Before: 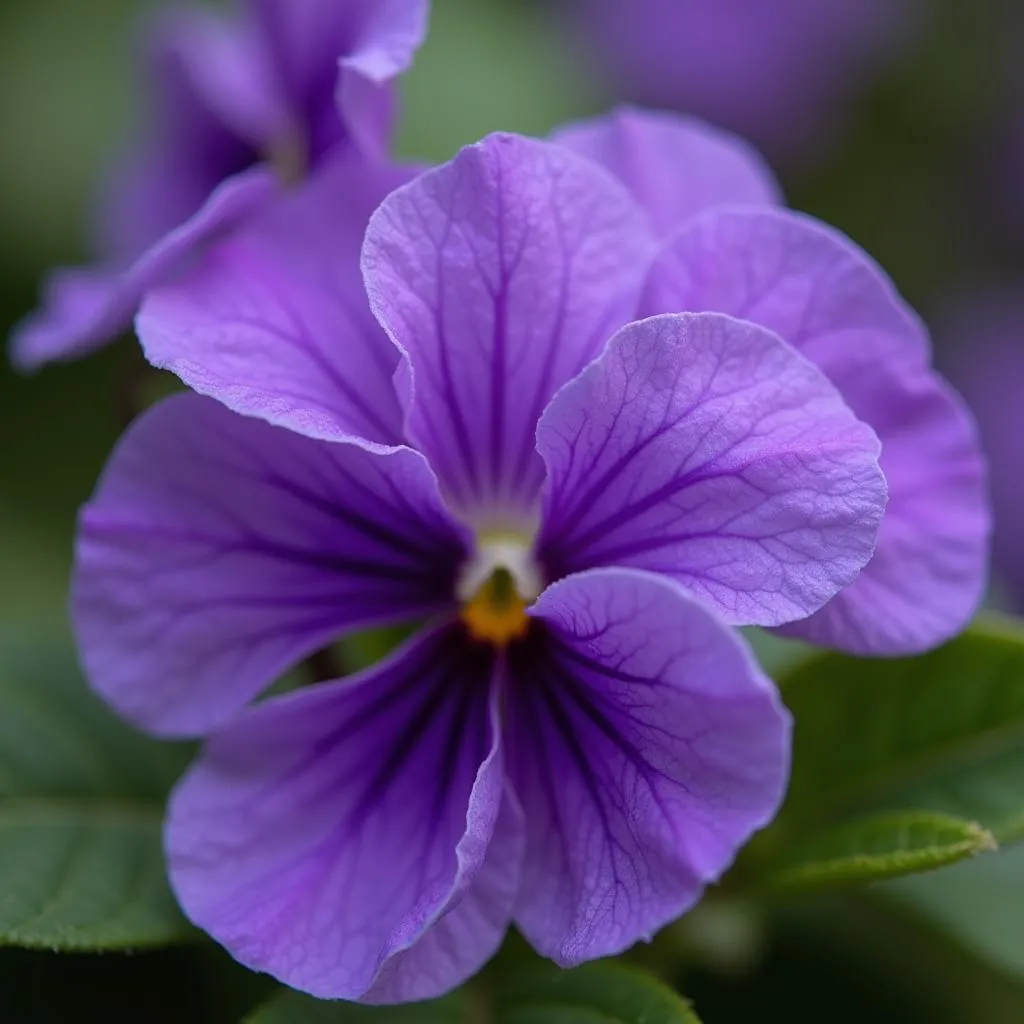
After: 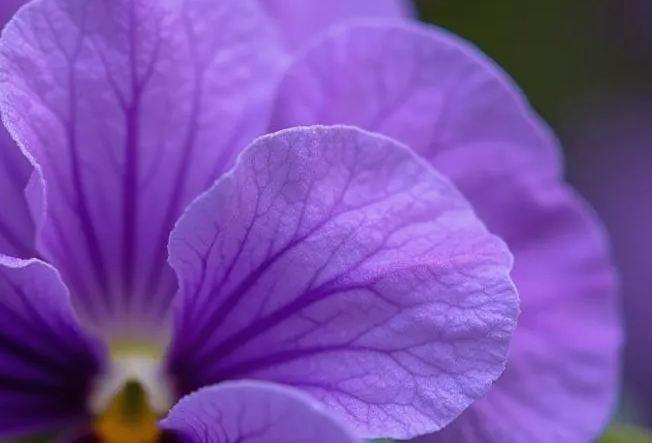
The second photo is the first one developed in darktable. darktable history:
crop: left 36.005%, top 18.293%, right 0.31%, bottom 38.444%
color zones: curves: ch0 [(0.068, 0.464) (0.25, 0.5) (0.48, 0.508) (0.75, 0.536) (0.886, 0.476) (0.967, 0.456)]; ch1 [(0.066, 0.456) (0.25, 0.5) (0.616, 0.508) (0.746, 0.56) (0.934, 0.444)]
velvia: on, module defaults
